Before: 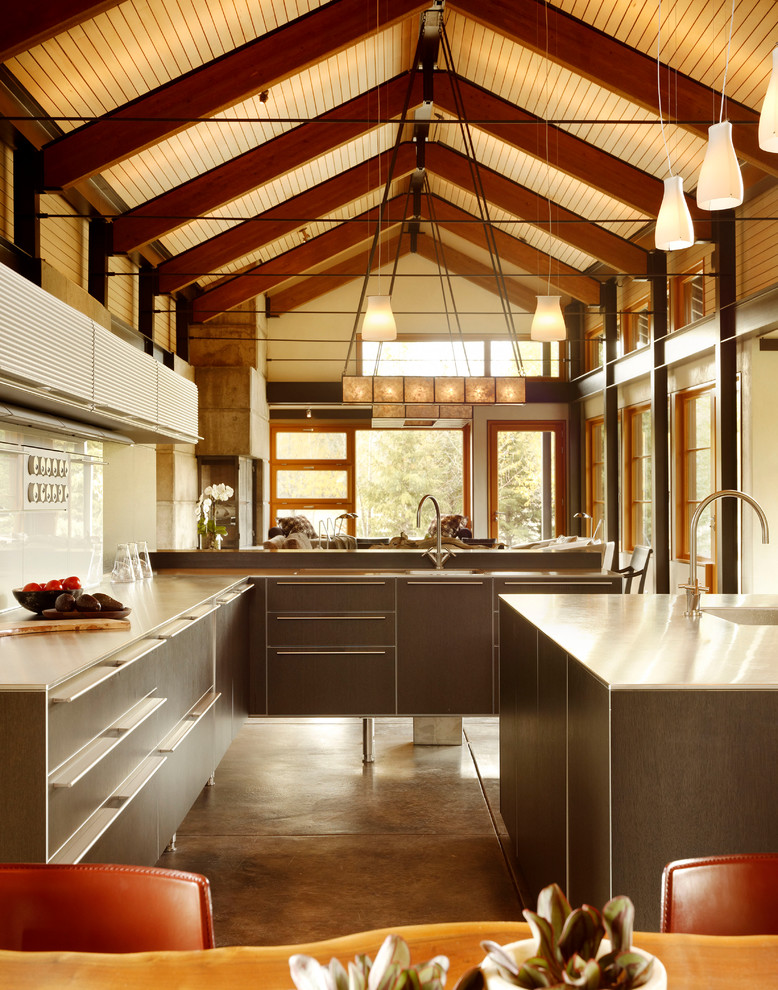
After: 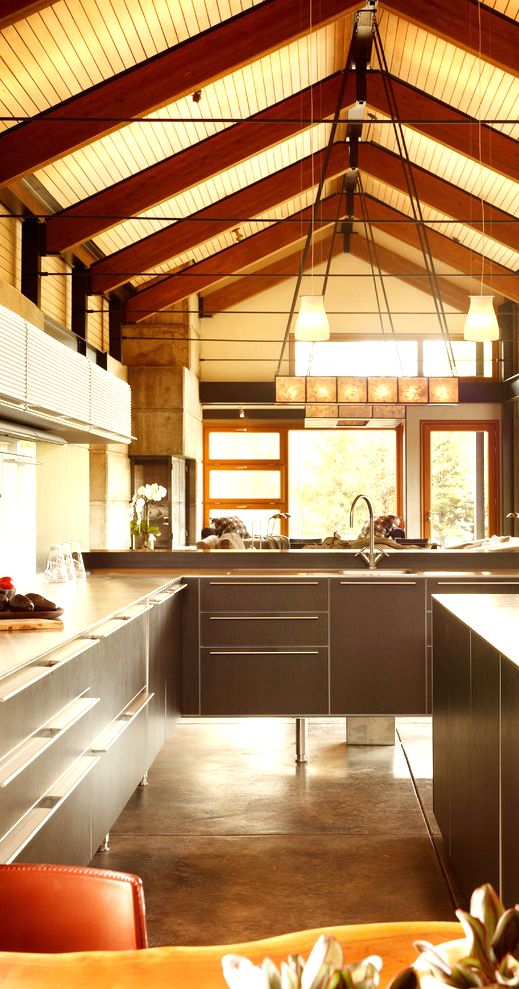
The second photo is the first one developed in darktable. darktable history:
exposure: black level correction 0, exposure 0.699 EV, compensate exposure bias true, compensate highlight preservation false
crop and rotate: left 8.676%, right 24.609%
base curve: preserve colors none
